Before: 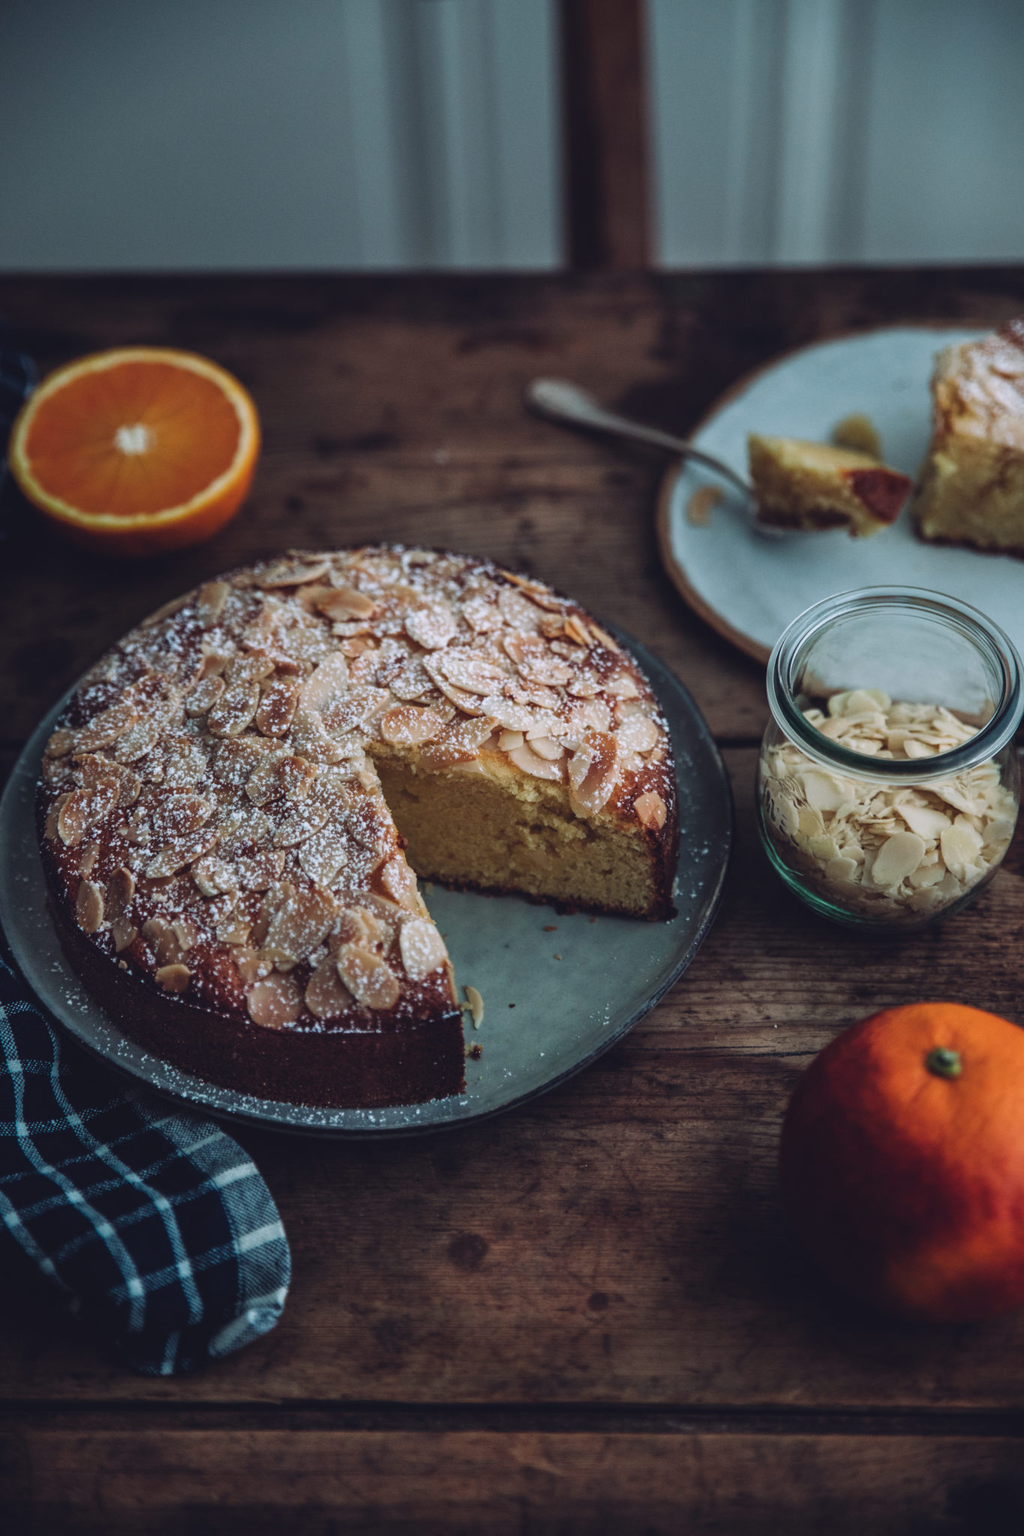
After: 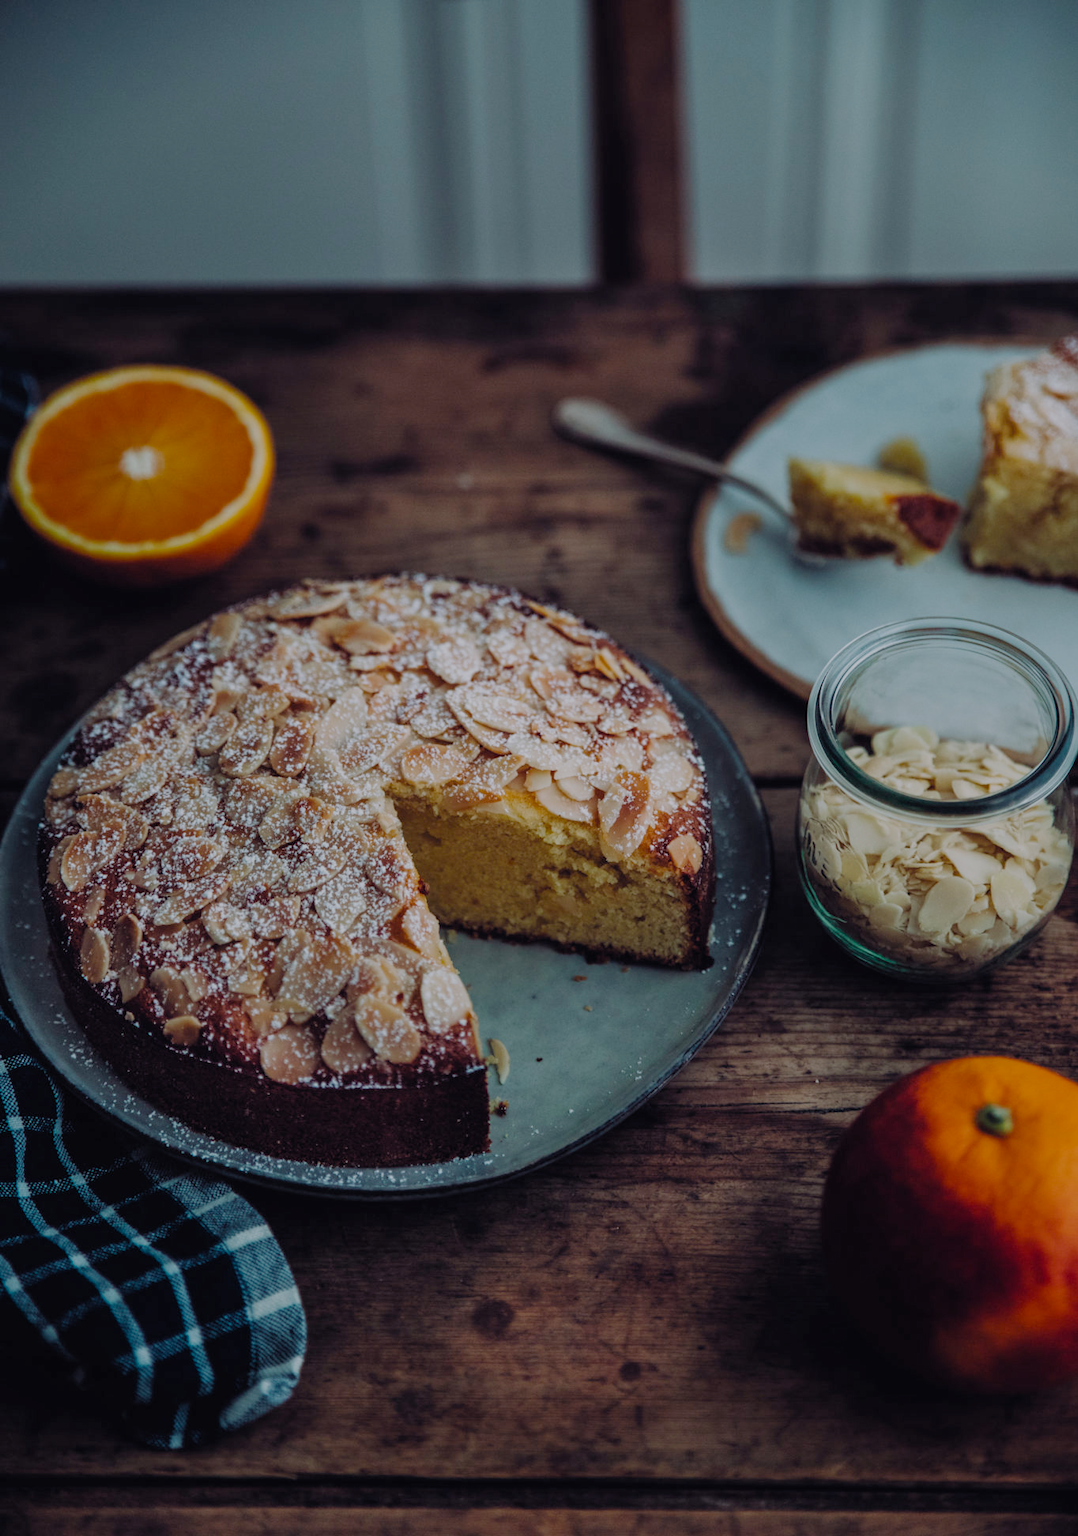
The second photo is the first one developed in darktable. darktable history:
crop and rotate: top 0.002%, bottom 5.073%
color balance rgb: linear chroma grading › global chroma 14.533%, perceptual saturation grading › global saturation 9.636%
filmic rgb: black relative exposure -6.57 EV, white relative exposure 4.73 EV, hardness 3.14, contrast 0.804, preserve chrominance no, color science v4 (2020), type of noise poissonian
